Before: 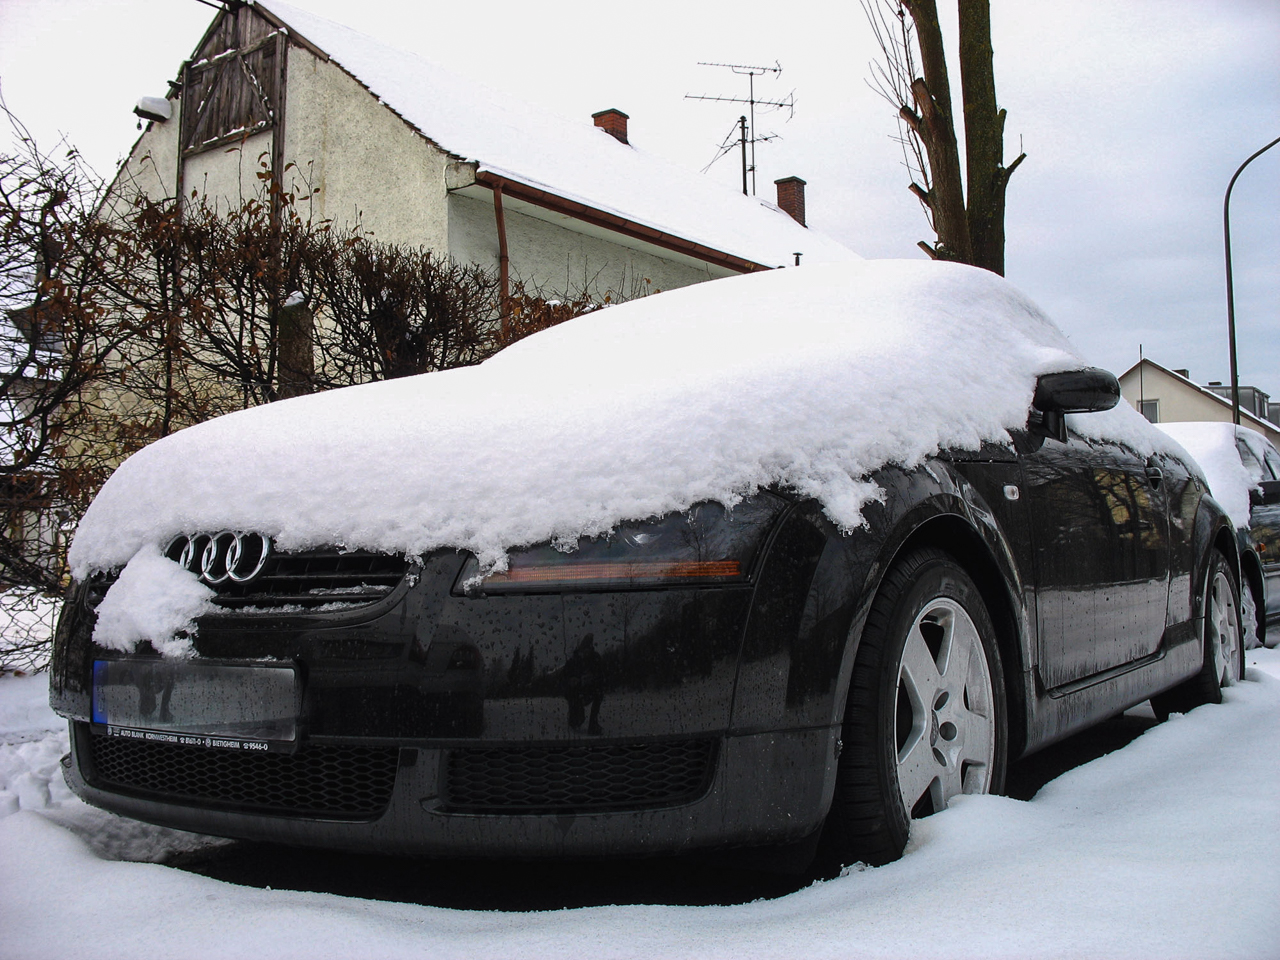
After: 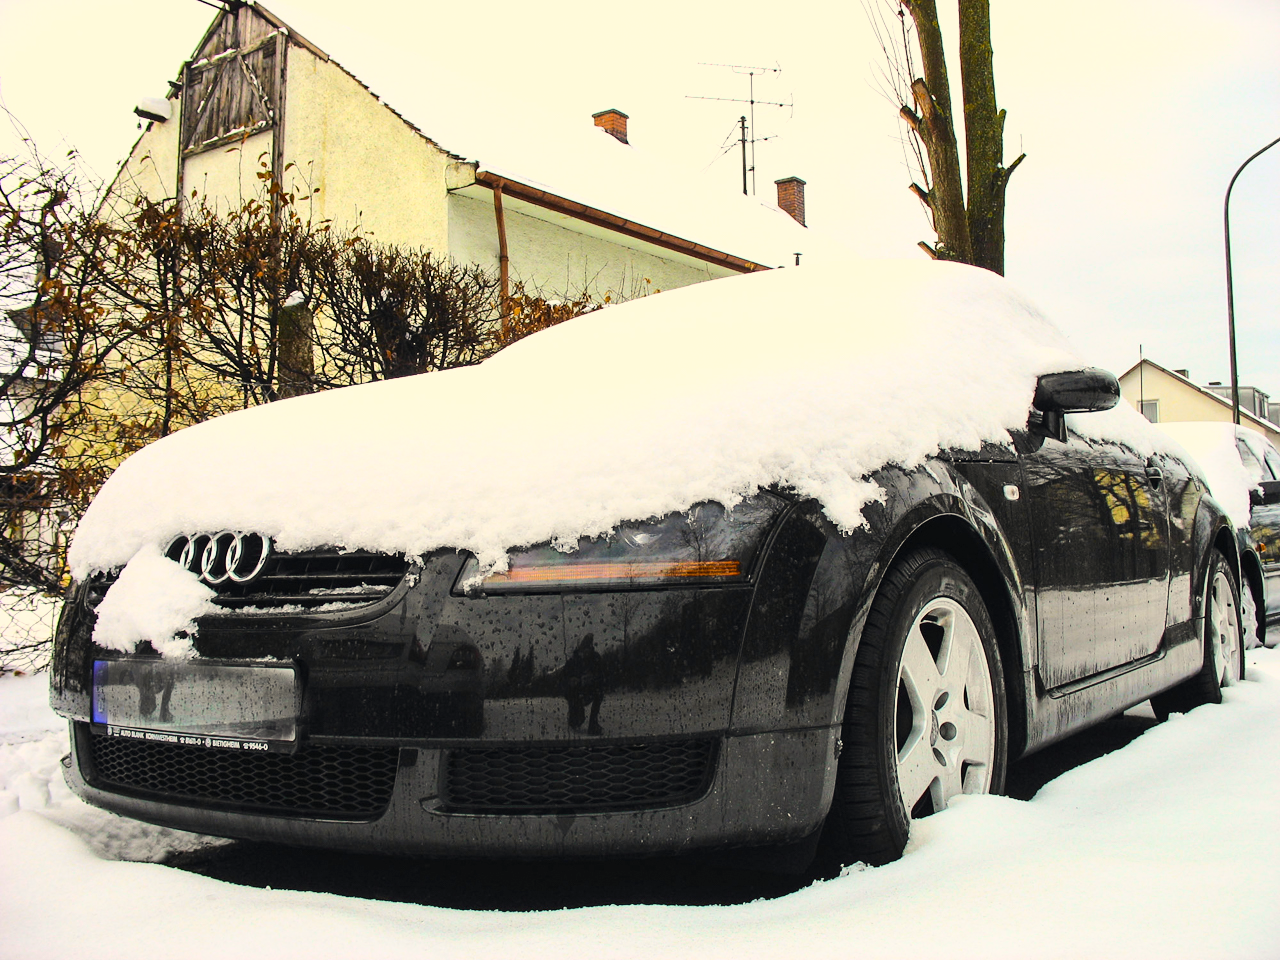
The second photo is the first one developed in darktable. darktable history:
color contrast: green-magenta contrast 0.8, blue-yellow contrast 1.1, unbound 0
color correction: highlights a* 1.39, highlights b* 17.83
white balance: red 0.986, blue 1.01
base curve: curves: ch0 [(0, 0) (0.025, 0.046) (0.112, 0.277) (0.467, 0.74) (0.814, 0.929) (1, 0.942)]
tone curve: curves: ch0 [(0, 0) (0.051, 0.047) (0.102, 0.099) (0.228, 0.275) (0.432, 0.535) (0.695, 0.778) (0.908, 0.946) (1, 1)]; ch1 [(0, 0) (0.339, 0.298) (0.402, 0.363) (0.453, 0.421) (0.483, 0.469) (0.494, 0.493) (0.504, 0.501) (0.527, 0.538) (0.563, 0.595) (0.597, 0.632) (1, 1)]; ch2 [(0, 0) (0.48, 0.48) (0.504, 0.5) (0.539, 0.554) (0.59, 0.63) (0.642, 0.684) (0.824, 0.815) (1, 1)], color space Lab, independent channels, preserve colors none
